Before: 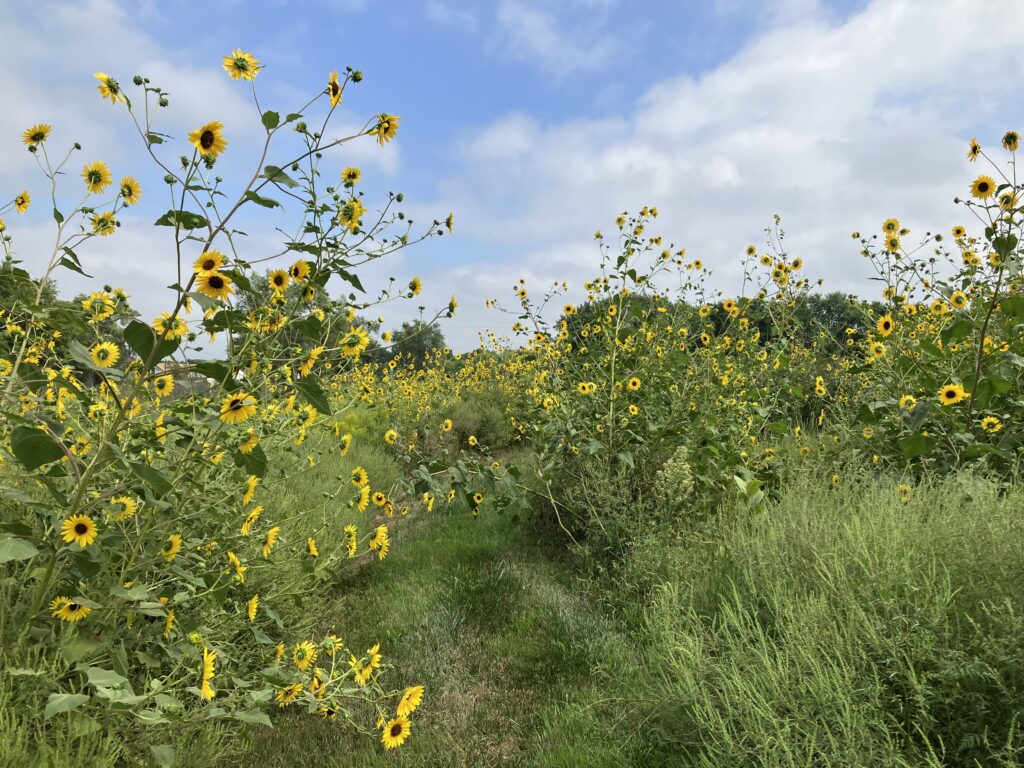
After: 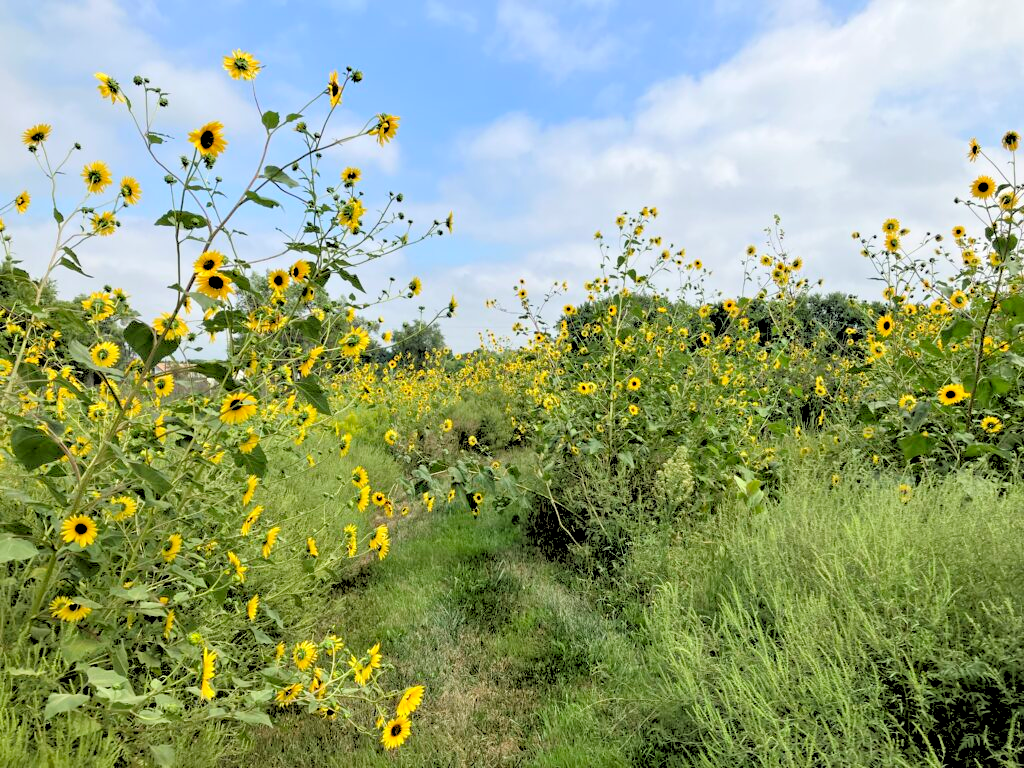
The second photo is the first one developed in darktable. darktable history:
rgb levels: levels [[0.027, 0.429, 0.996], [0, 0.5, 1], [0, 0.5, 1]]
local contrast: mode bilateral grid, contrast 28, coarseness 16, detail 115%, midtone range 0.2
